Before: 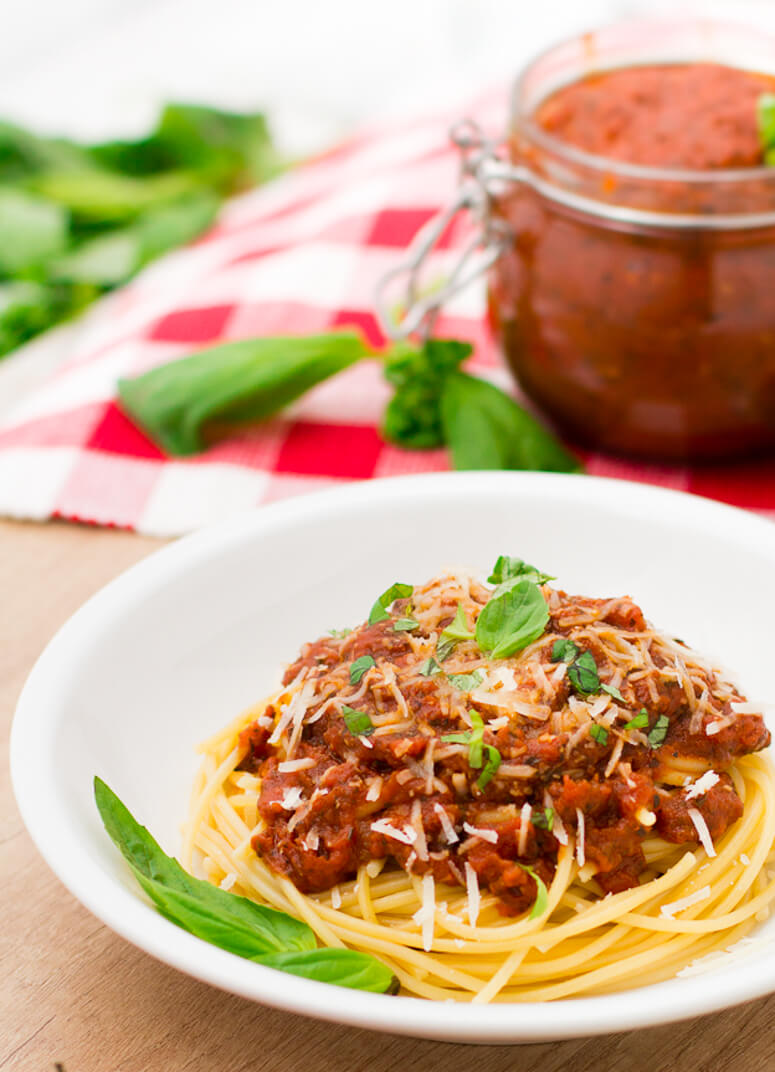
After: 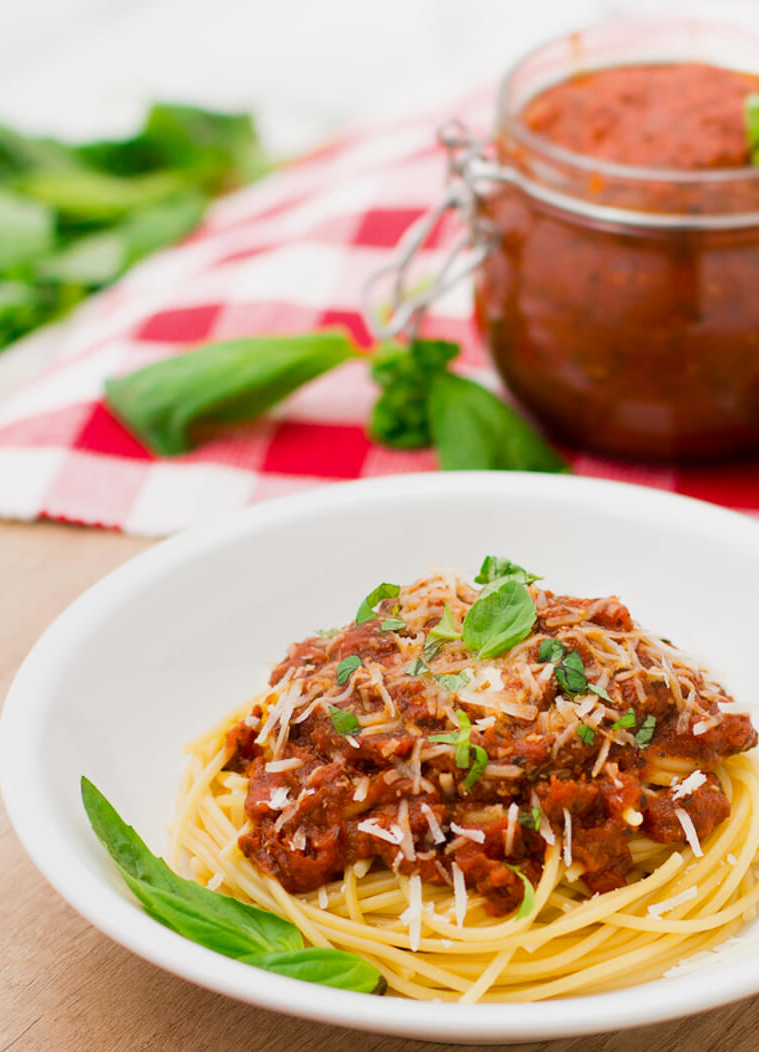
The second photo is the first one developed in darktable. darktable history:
exposure: exposure -0.154 EV, compensate exposure bias true, compensate highlight preservation false
crop: left 1.731%, right 0.282%, bottom 1.793%
